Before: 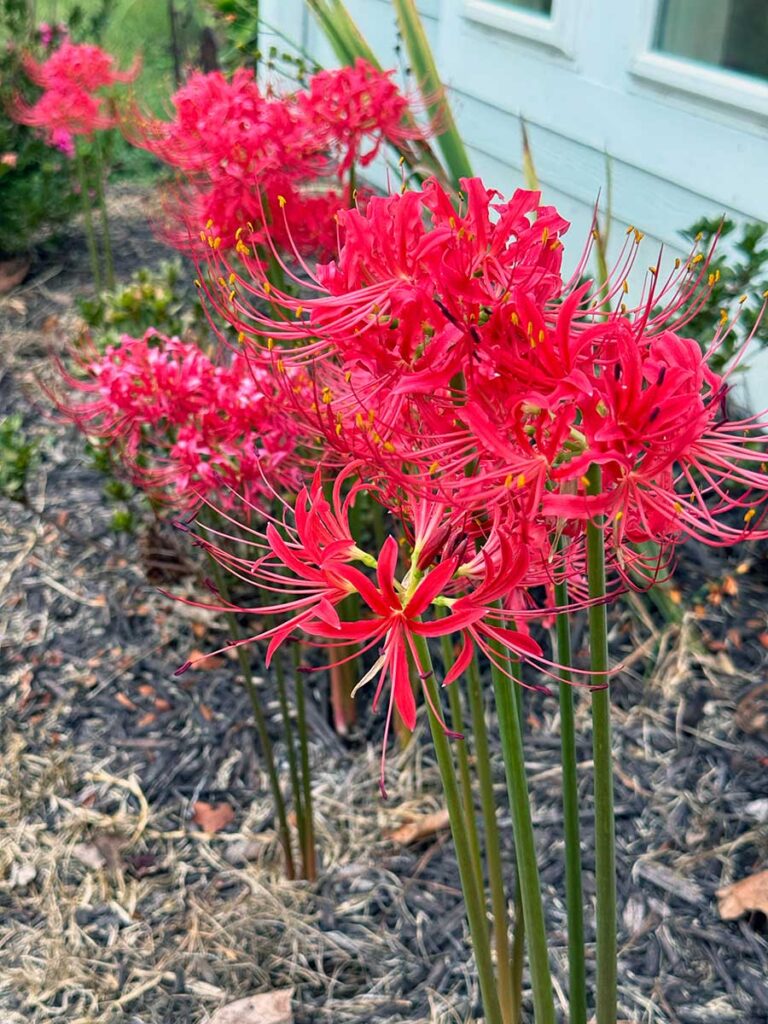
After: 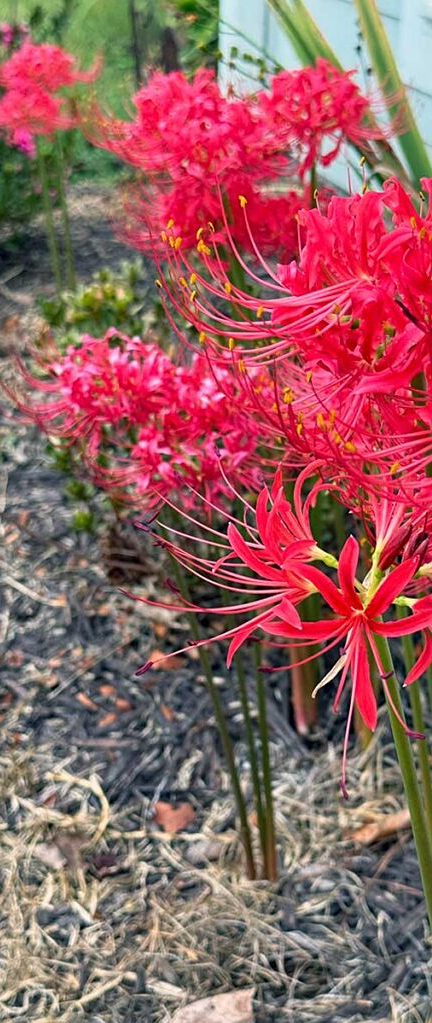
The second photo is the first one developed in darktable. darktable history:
crop: left 5.114%, right 38.589%
sharpen: amount 0.2
